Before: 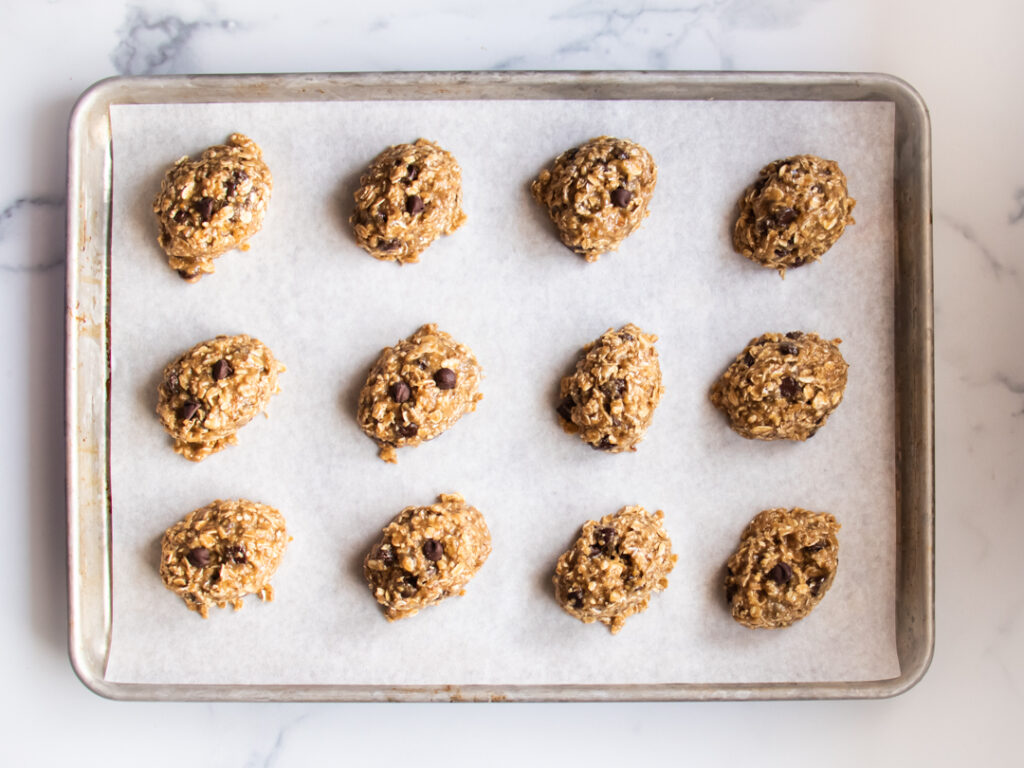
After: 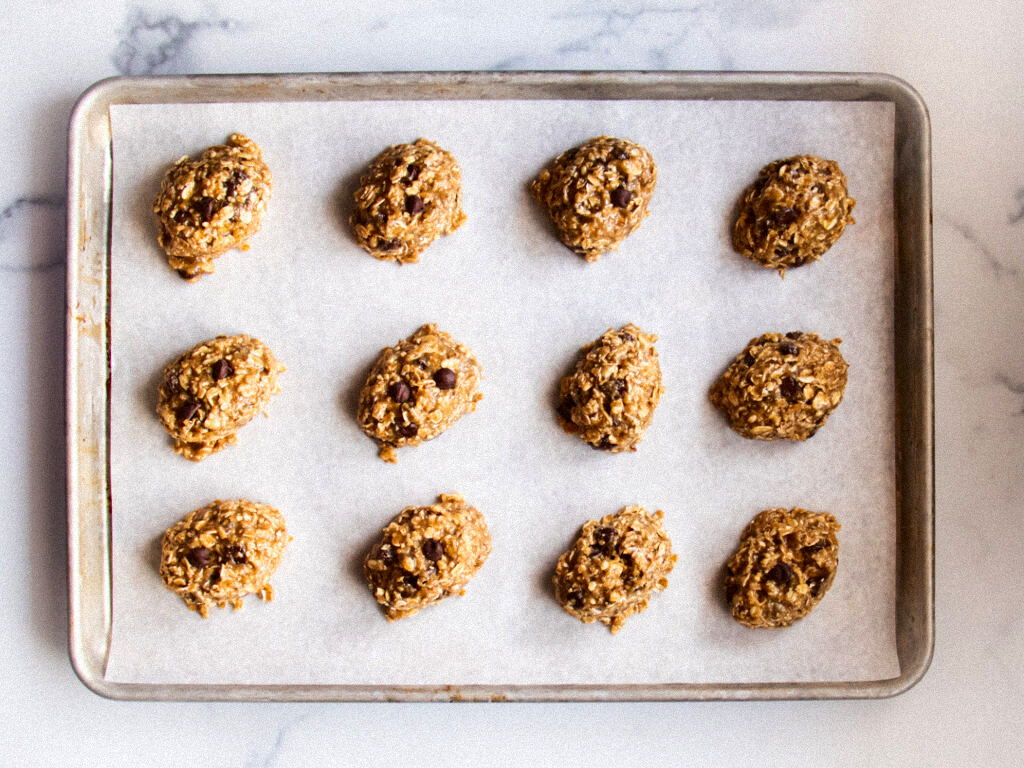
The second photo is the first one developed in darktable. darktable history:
contrast brightness saturation: contrast 0.12, brightness -0.12, saturation 0.2
grain: mid-tones bias 0%
